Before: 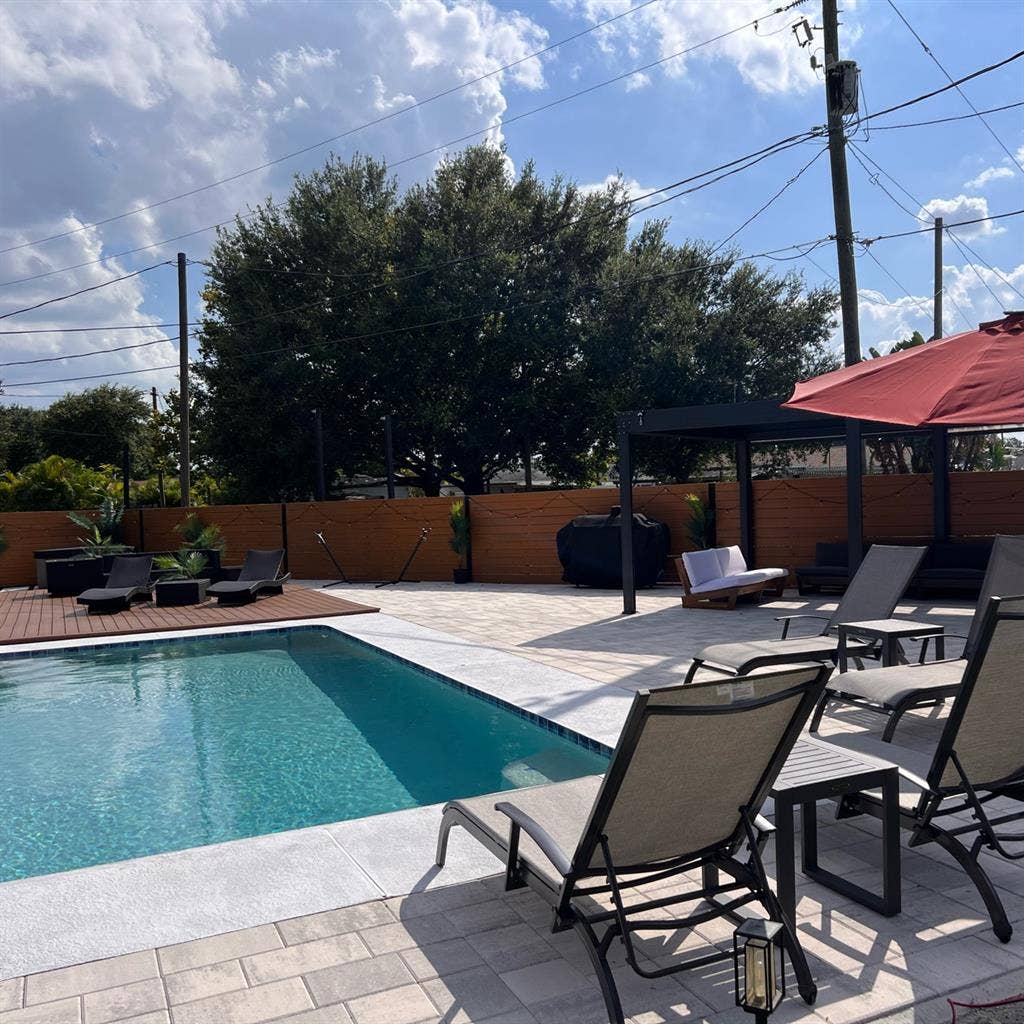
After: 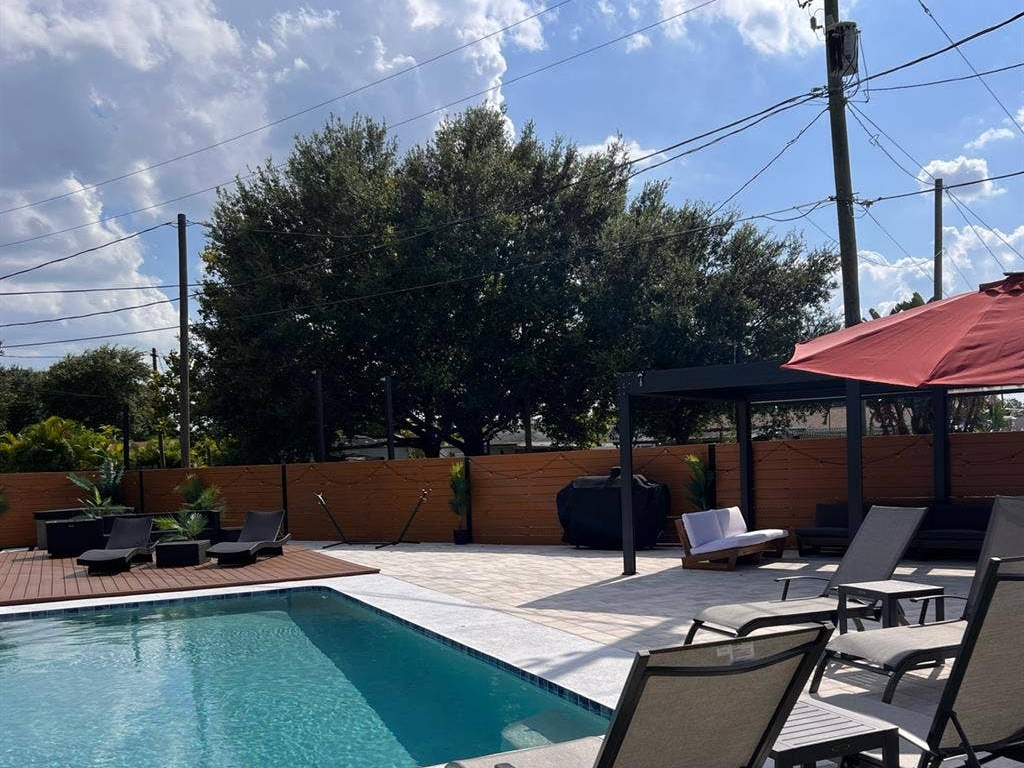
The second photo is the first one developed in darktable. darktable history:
crop: top 3.857%, bottom 21.132%
white balance: red 1, blue 1
